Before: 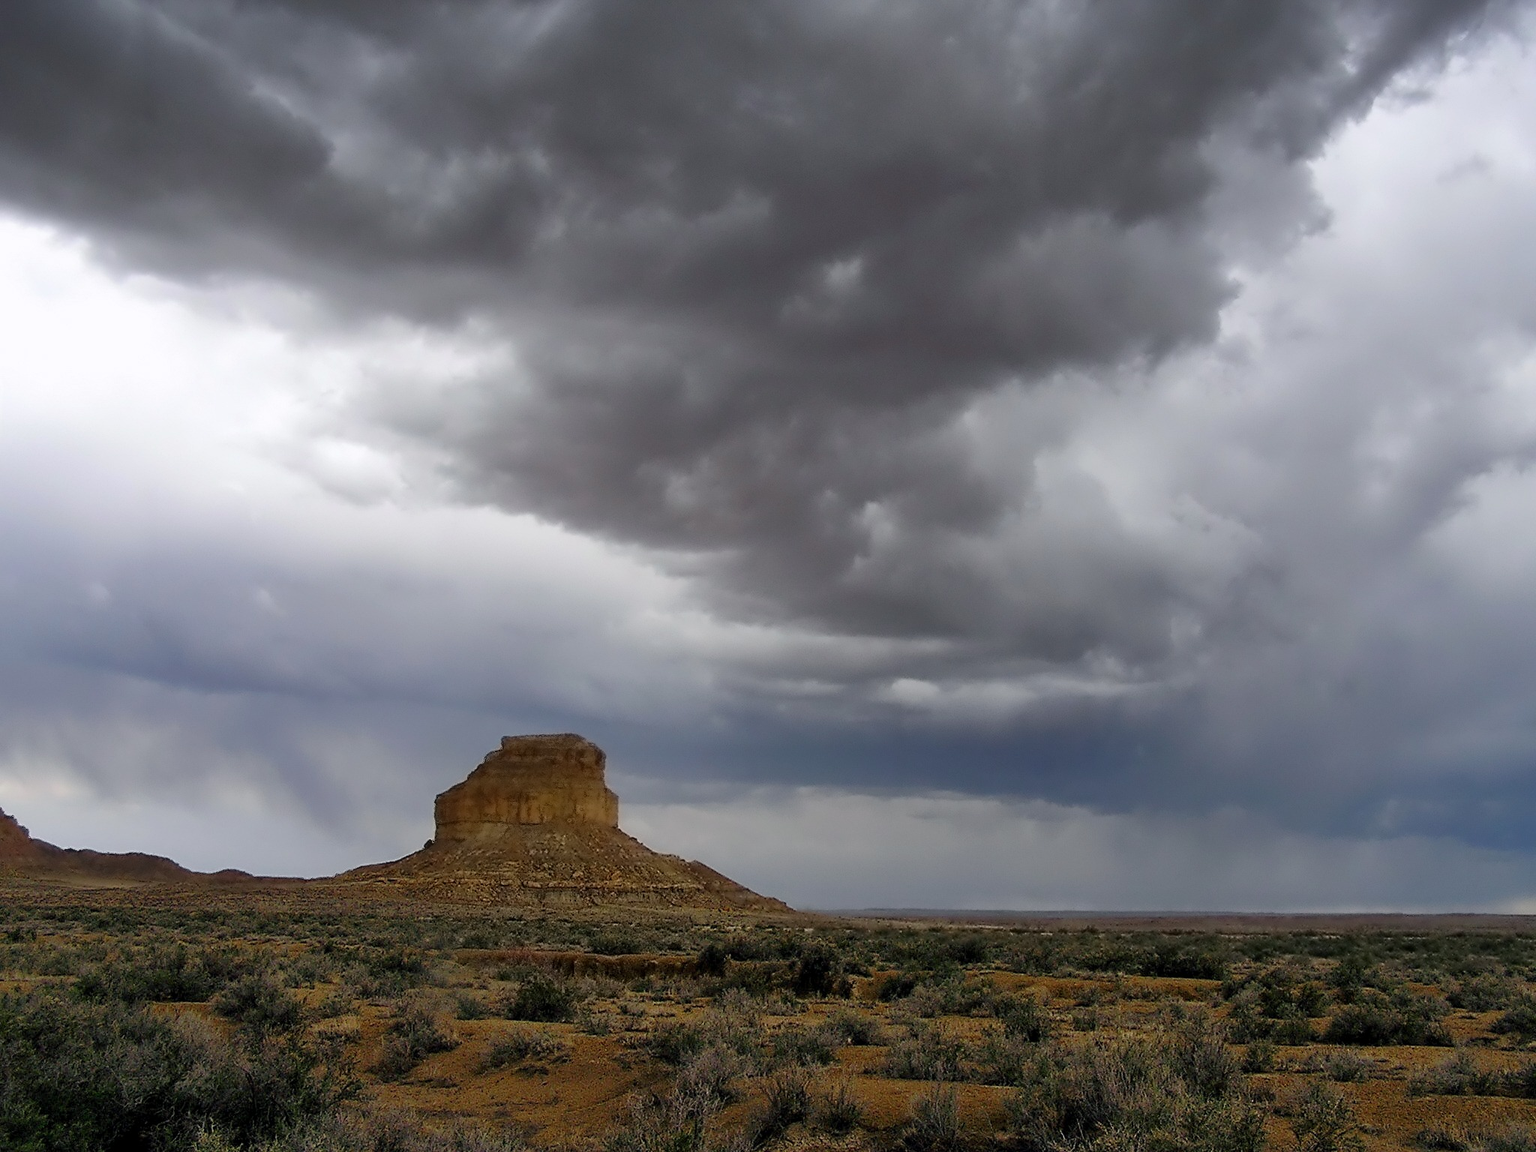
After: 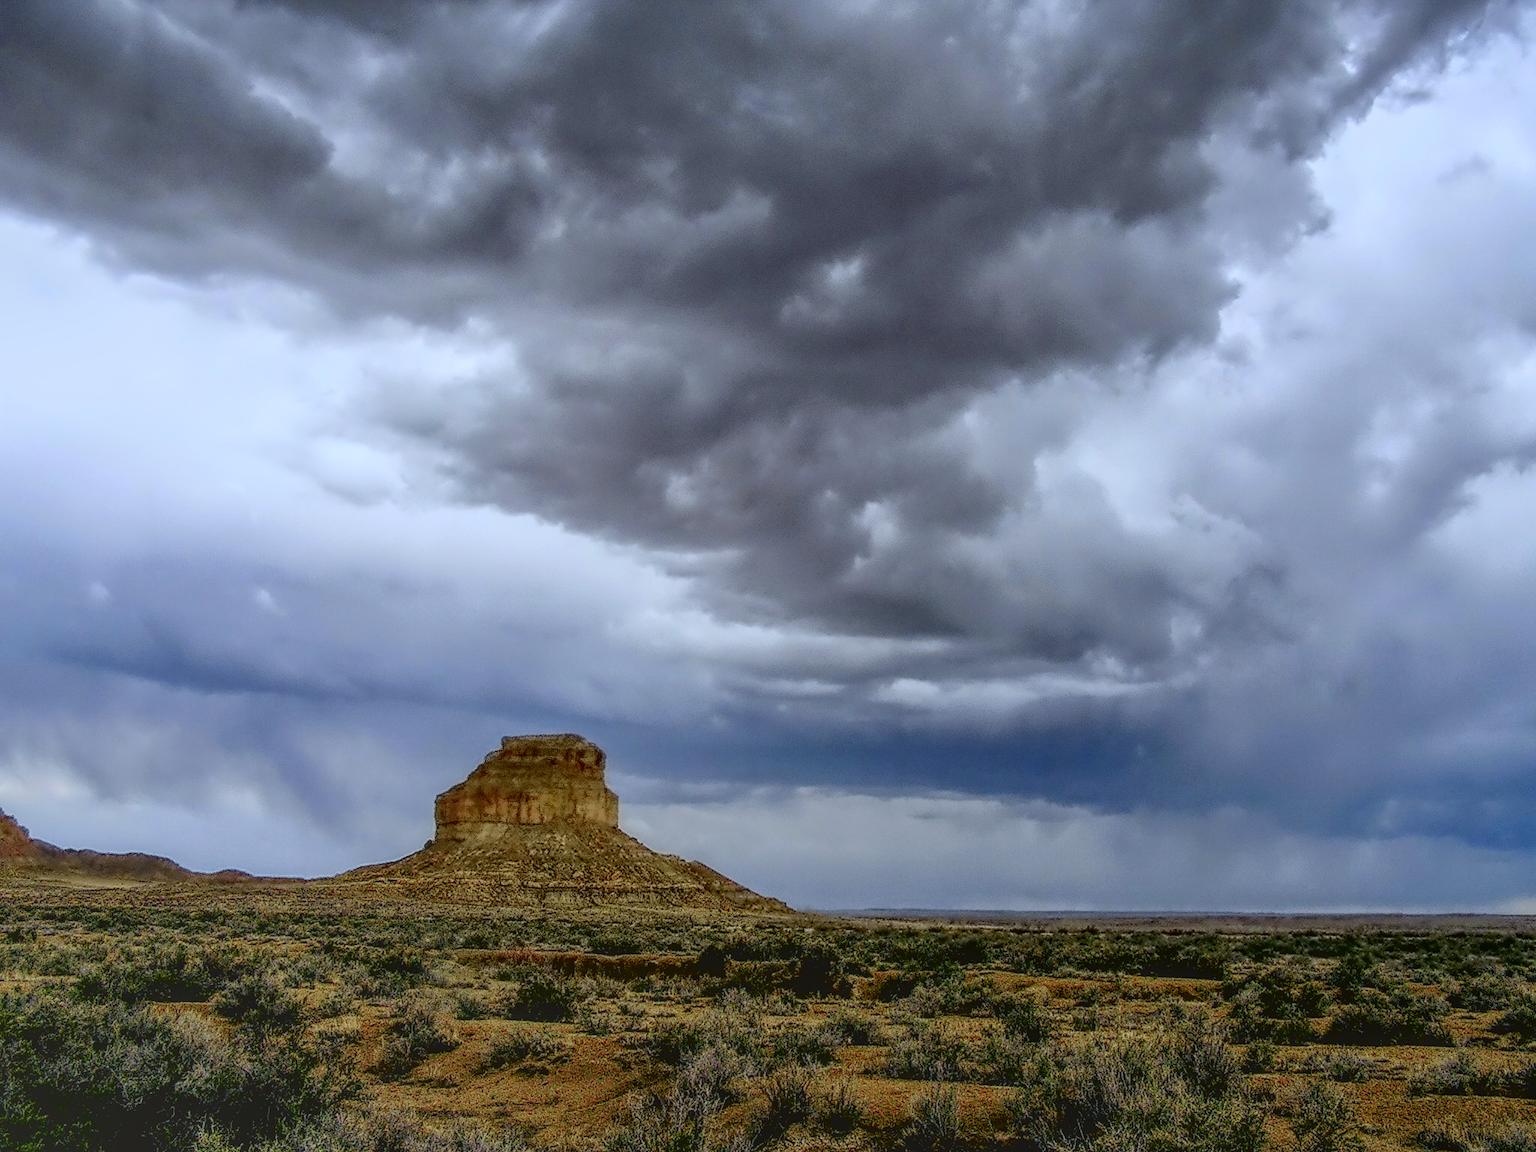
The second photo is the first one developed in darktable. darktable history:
white balance: red 0.924, blue 1.095
local contrast: highlights 20%, shadows 30%, detail 200%, midtone range 0.2
exposure: black level correction 0.01, exposure 0.014 EV, compensate highlight preservation false
tone curve: curves: ch0 [(0, 0.021) (0.049, 0.044) (0.152, 0.14) (0.328, 0.377) (0.473, 0.543) (0.663, 0.734) (0.84, 0.899) (1, 0.969)]; ch1 [(0, 0) (0.302, 0.331) (0.427, 0.433) (0.472, 0.47) (0.502, 0.503) (0.527, 0.524) (0.564, 0.591) (0.602, 0.632) (0.677, 0.701) (0.859, 0.885) (1, 1)]; ch2 [(0, 0) (0.33, 0.301) (0.447, 0.44) (0.487, 0.496) (0.502, 0.516) (0.535, 0.563) (0.565, 0.6) (0.618, 0.629) (1, 1)], color space Lab, independent channels, preserve colors none
